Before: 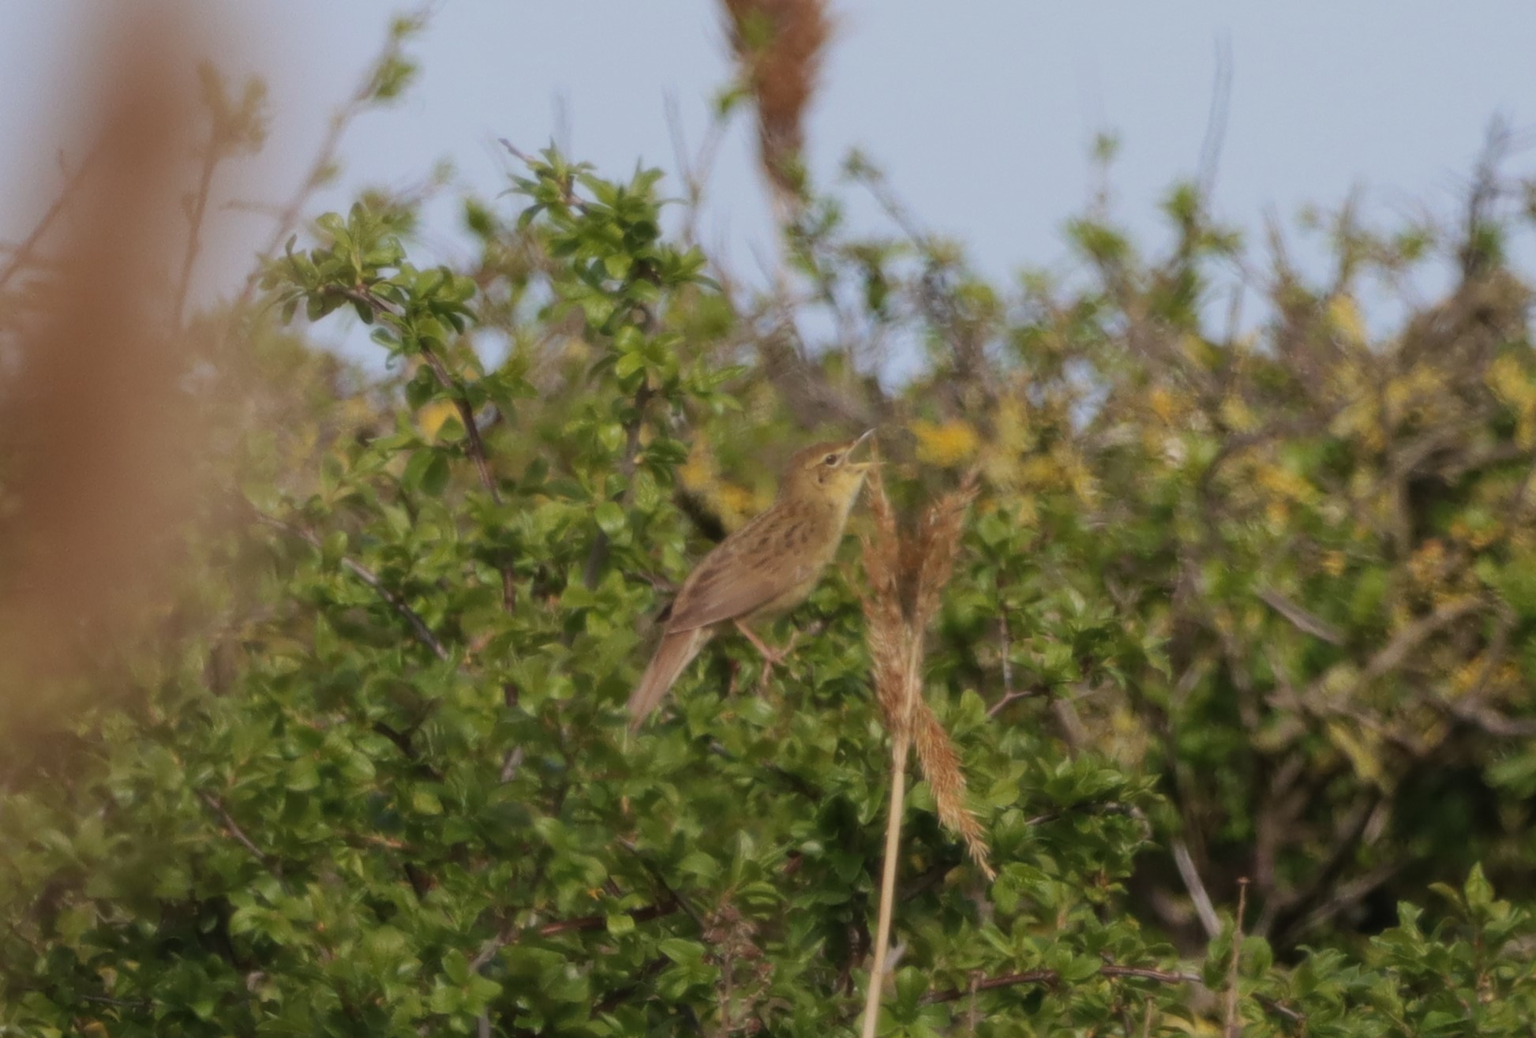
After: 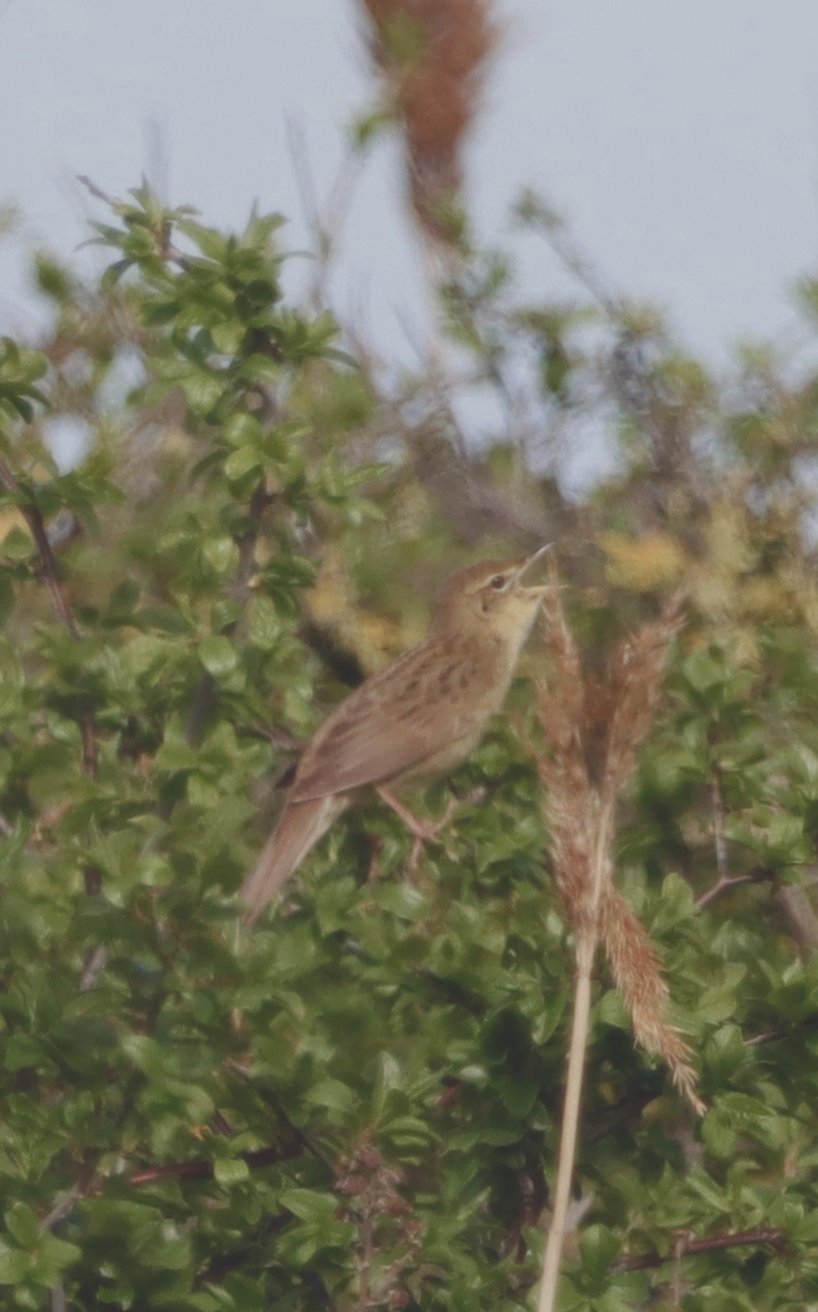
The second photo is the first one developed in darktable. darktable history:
crop: left 28.525%, right 29.408%
color balance rgb: shadows lift › chroma 3.149%, shadows lift › hue 277.82°, global offset › luminance 1.997%, linear chroma grading › shadows -1.909%, linear chroma grading › highlights -14.553%, linear chroma grading › global chroma -9.648%, linear chroma grading › mid-tones -9.994%, perceptual saturation grading › global saturation 20%, perceptual saturation grading › highlights -50.264%, perceptual saturation grading › shadows 31.119%
